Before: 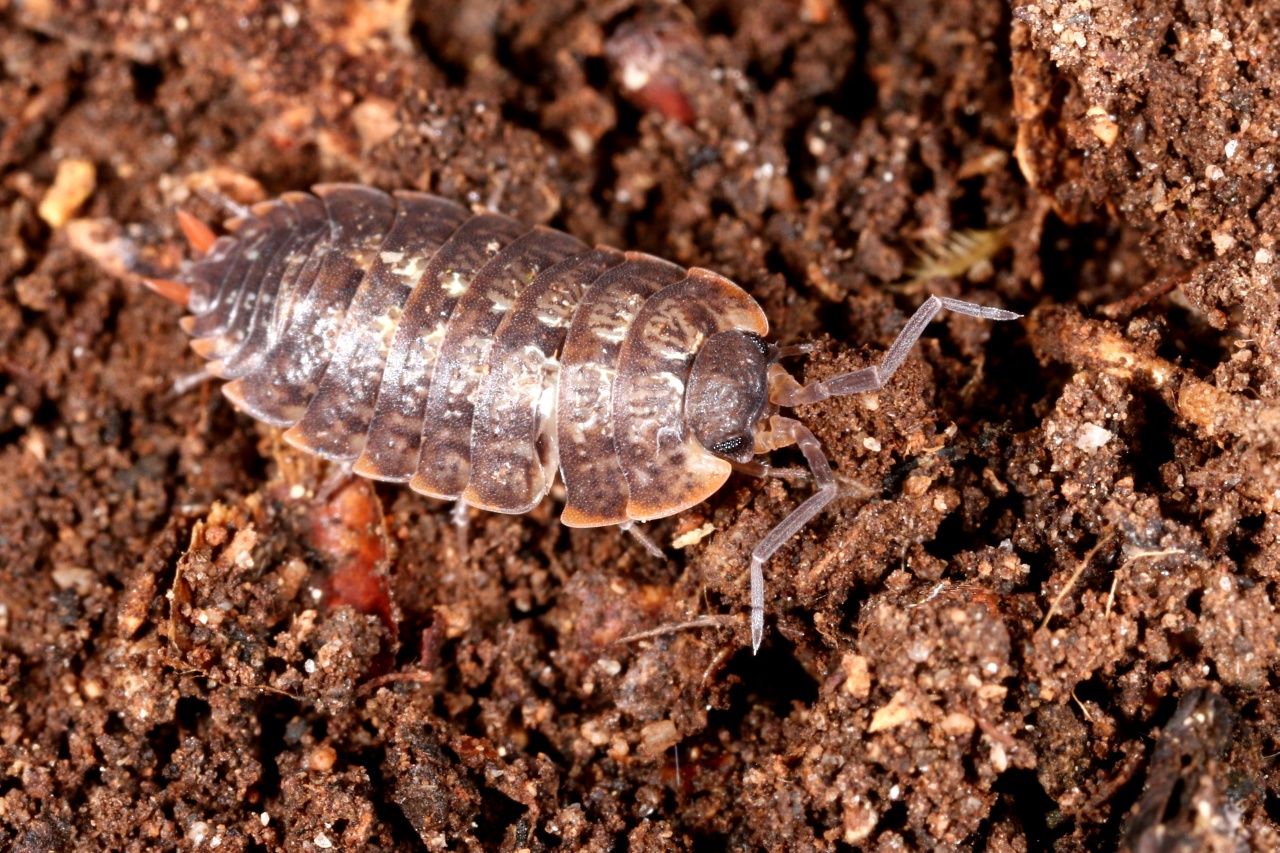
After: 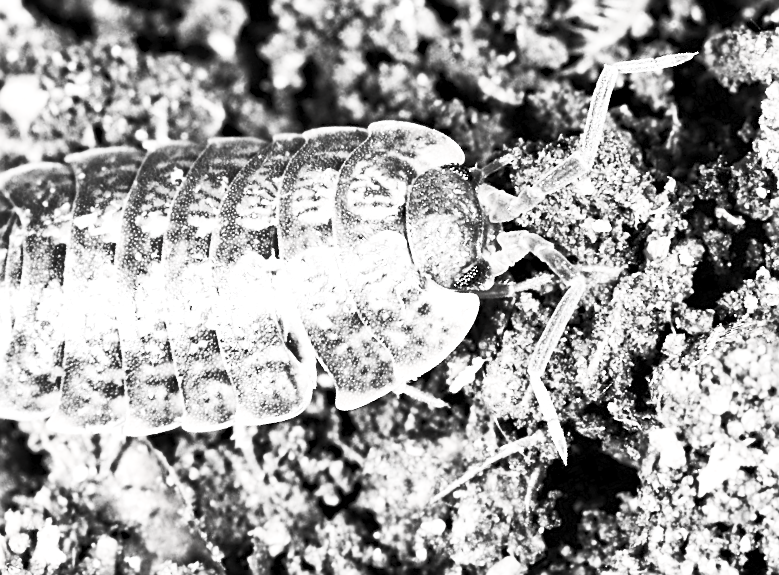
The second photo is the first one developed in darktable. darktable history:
haze removal: compatibility mode true, adaptive false
color zones: curves: ch0 [(0.11, 0.396) (0.195, 0.36) (0.25, 0.5) (0.303, 0.412) (0.357, 0.544) (0.75, 0.5) (0.967, 0.328)]; ch1 [(0, 0.468) (0.112, 0.512) (0.202, 0.6) (0.25, 0.5) (0.307, 0.352) (0.357, 0.544) (0.75, 0.5) (0.963, 0.524)]
sharpen: on, module defaults
shadows and highlights: shadows 60.83, highlights -60.39, soften with gaussian
exposure: exposure 1.163 EV, compensate exposure bias true, compensate highlight preservation false
crop and rotate: angle 20.67°, left 6.744%, right 3.996%, bottom 1.089%
color calibration: illuminant custom, x 0.368, y 0.373, temperature 4340.22 K
contrast brightness saturation: contrast 0.546, brightness 0.479, saturation -0.989
